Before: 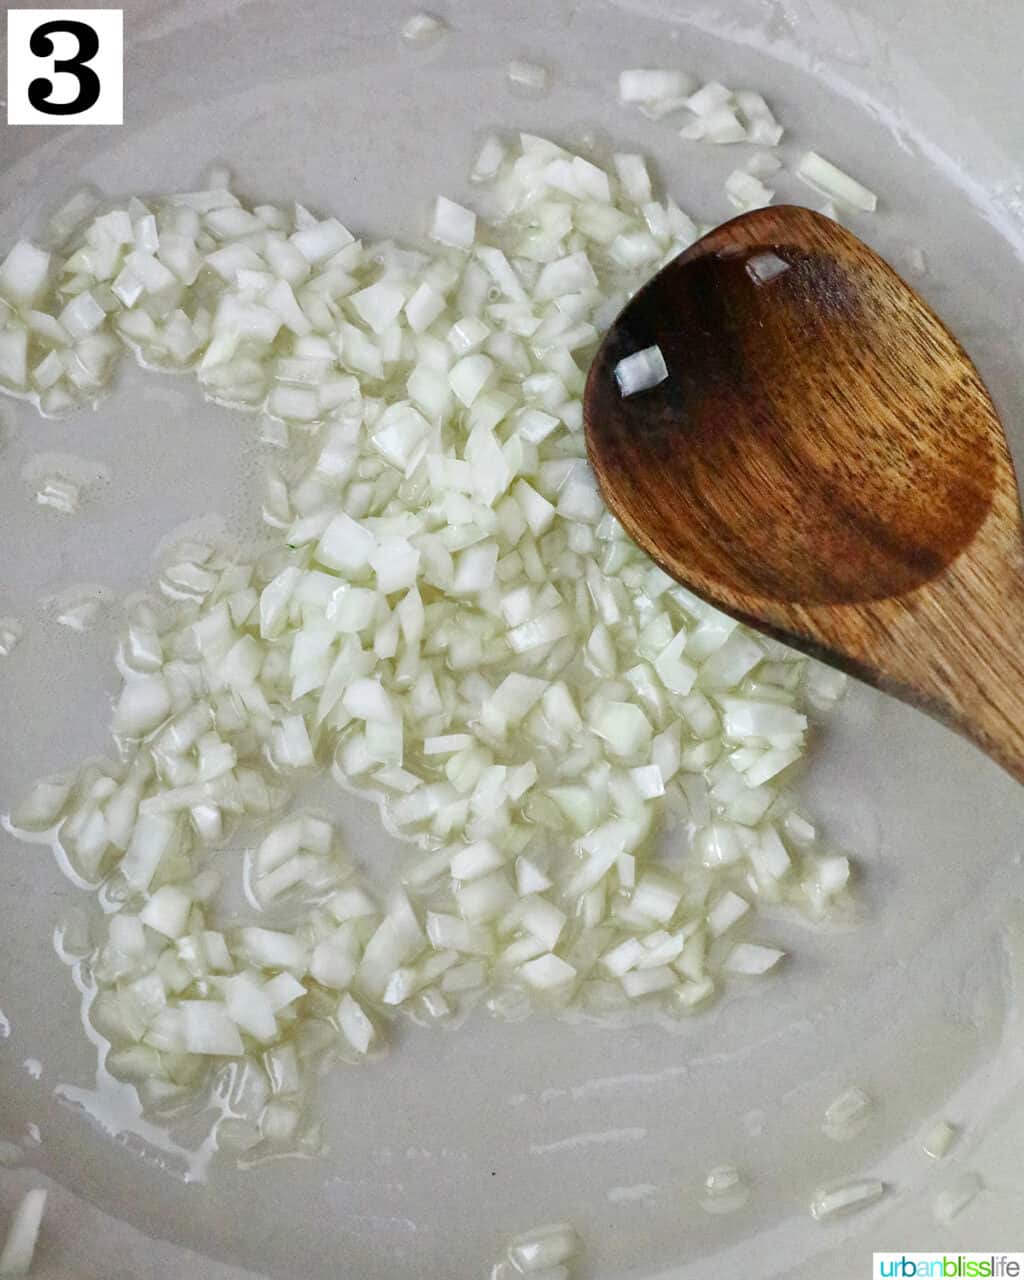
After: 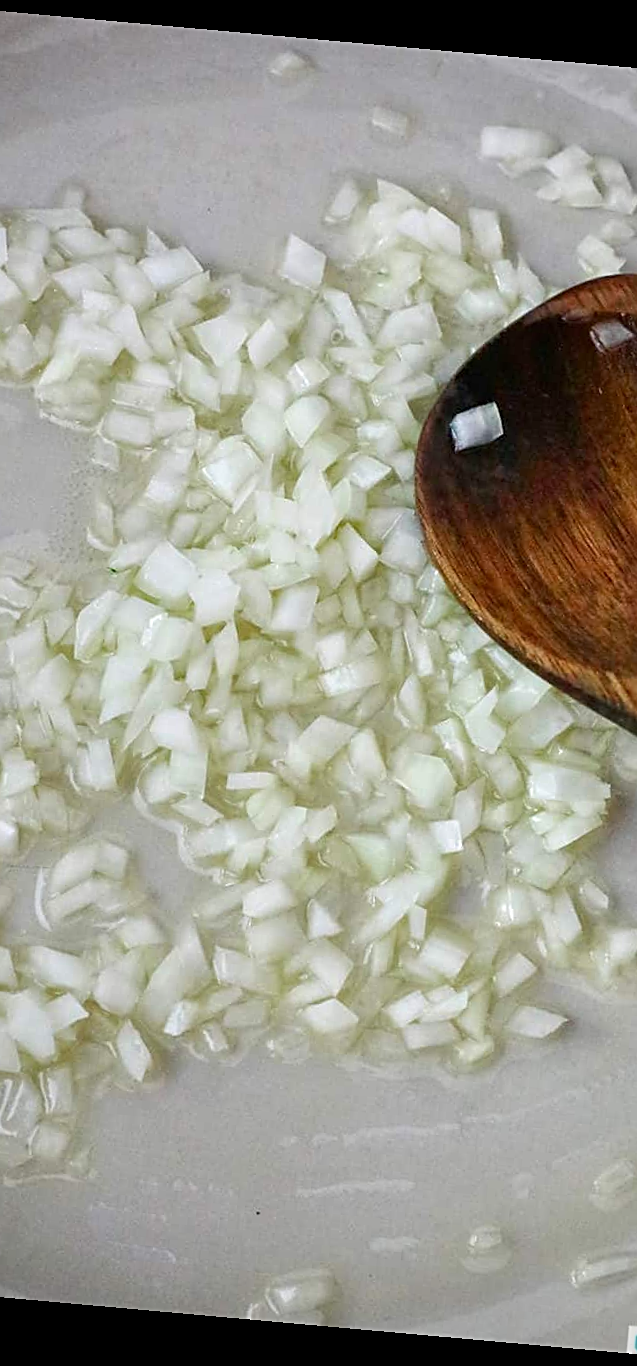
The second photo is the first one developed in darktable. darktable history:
crop: left 21.496%, right 22.254%
rotate and perspective: rotation 5.12°, automatic cropping off
sharpen: on, module defaults
vignetting: unbound false
contrast brightness saturation: saturation 0.1
